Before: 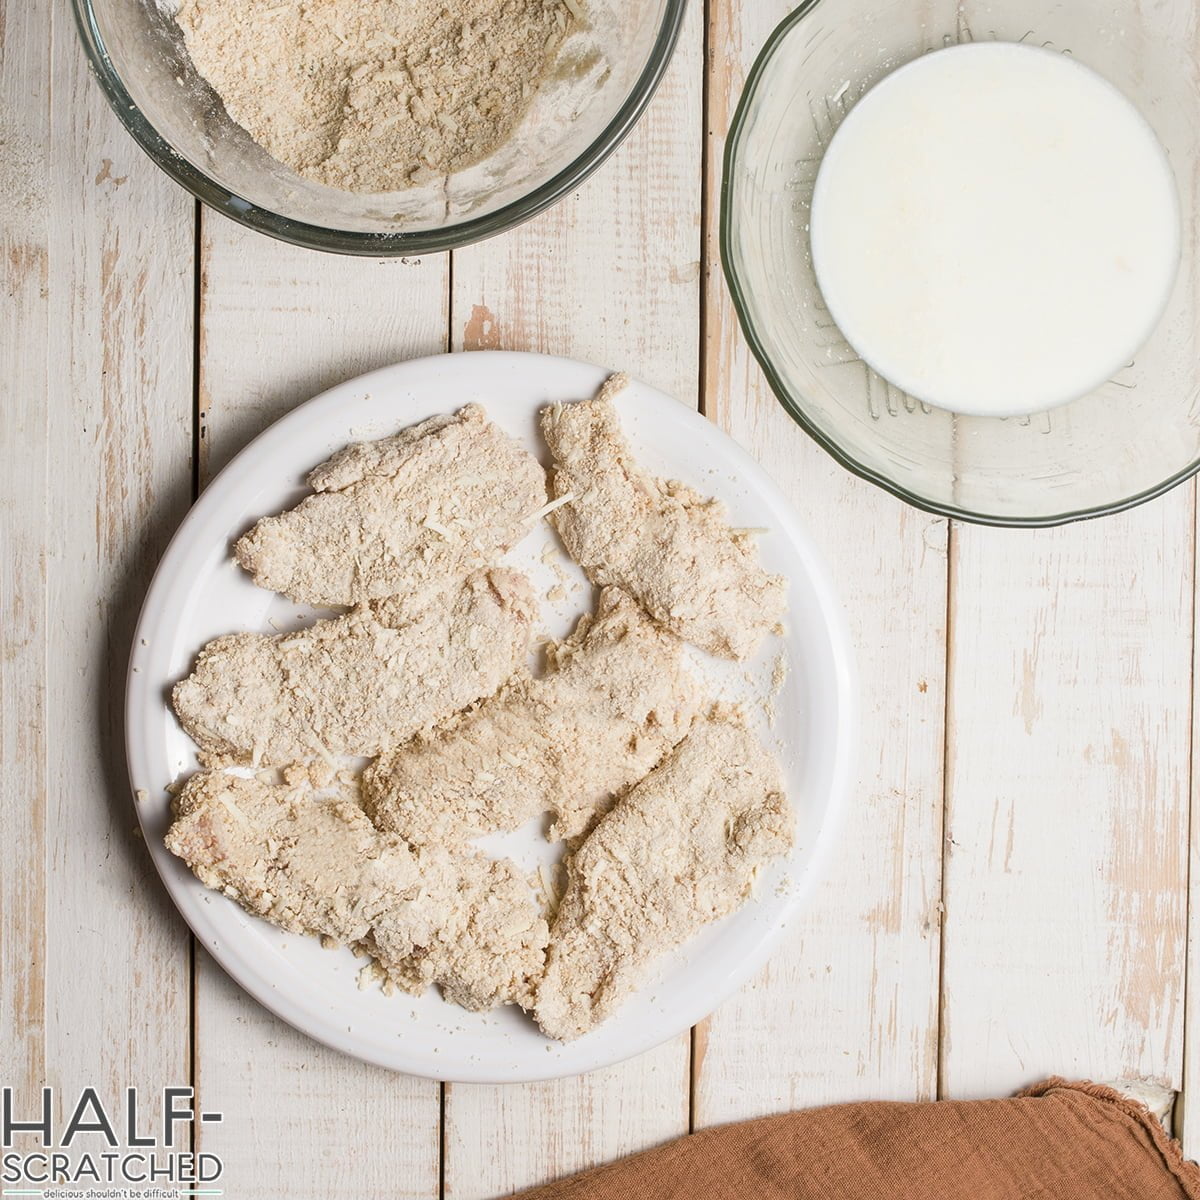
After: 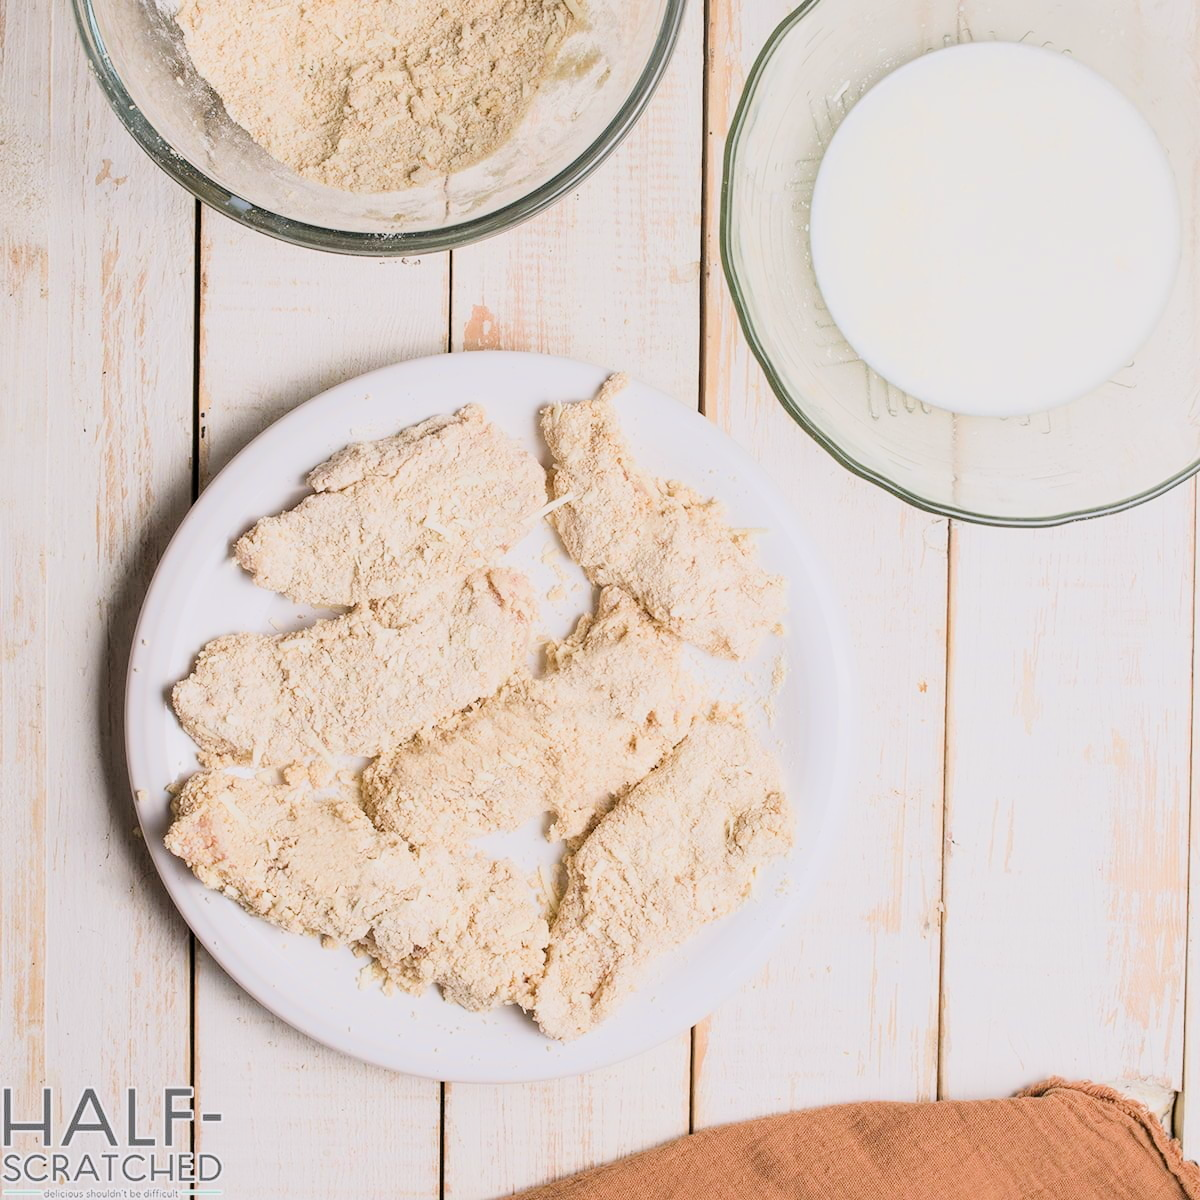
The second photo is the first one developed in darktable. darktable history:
white balance: red 1.009, blue 1.027
filmic rgb: black relative exposure -7.15 EV, white relative exposure 5.36 EV, hardness 3.02, color science v6 (2022)
exposure: black level correction 0, exposure 1 EV, compensate exposure bias true, compensate highlight preservation false
